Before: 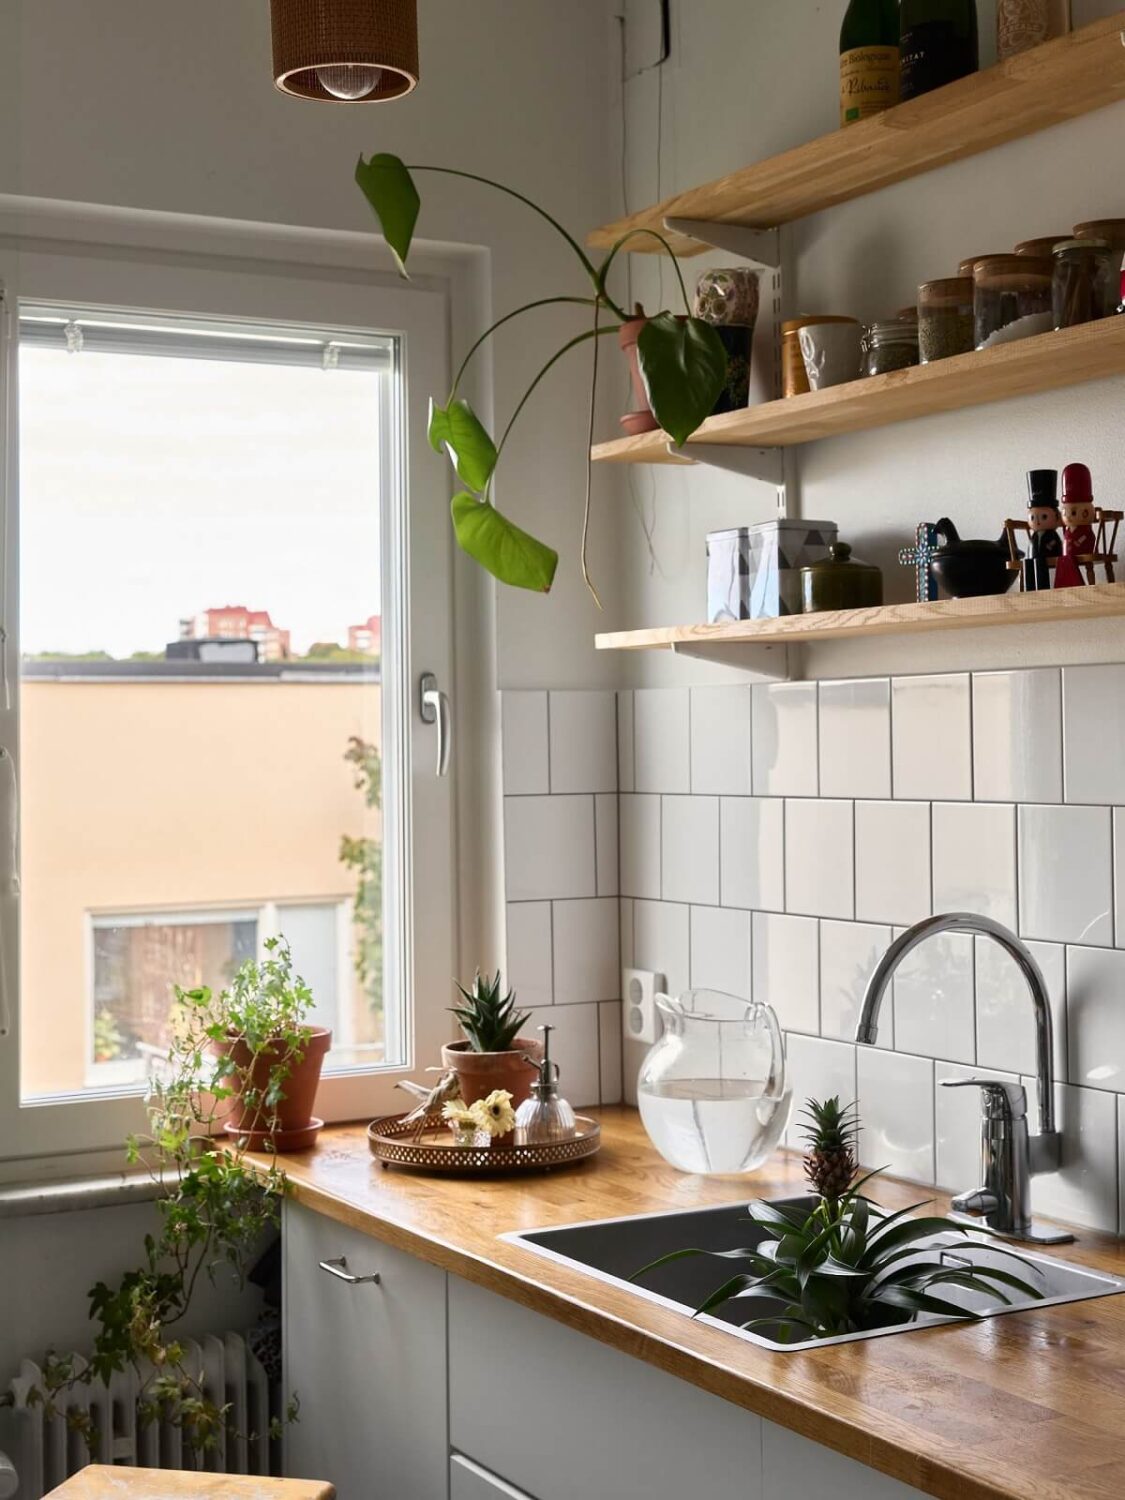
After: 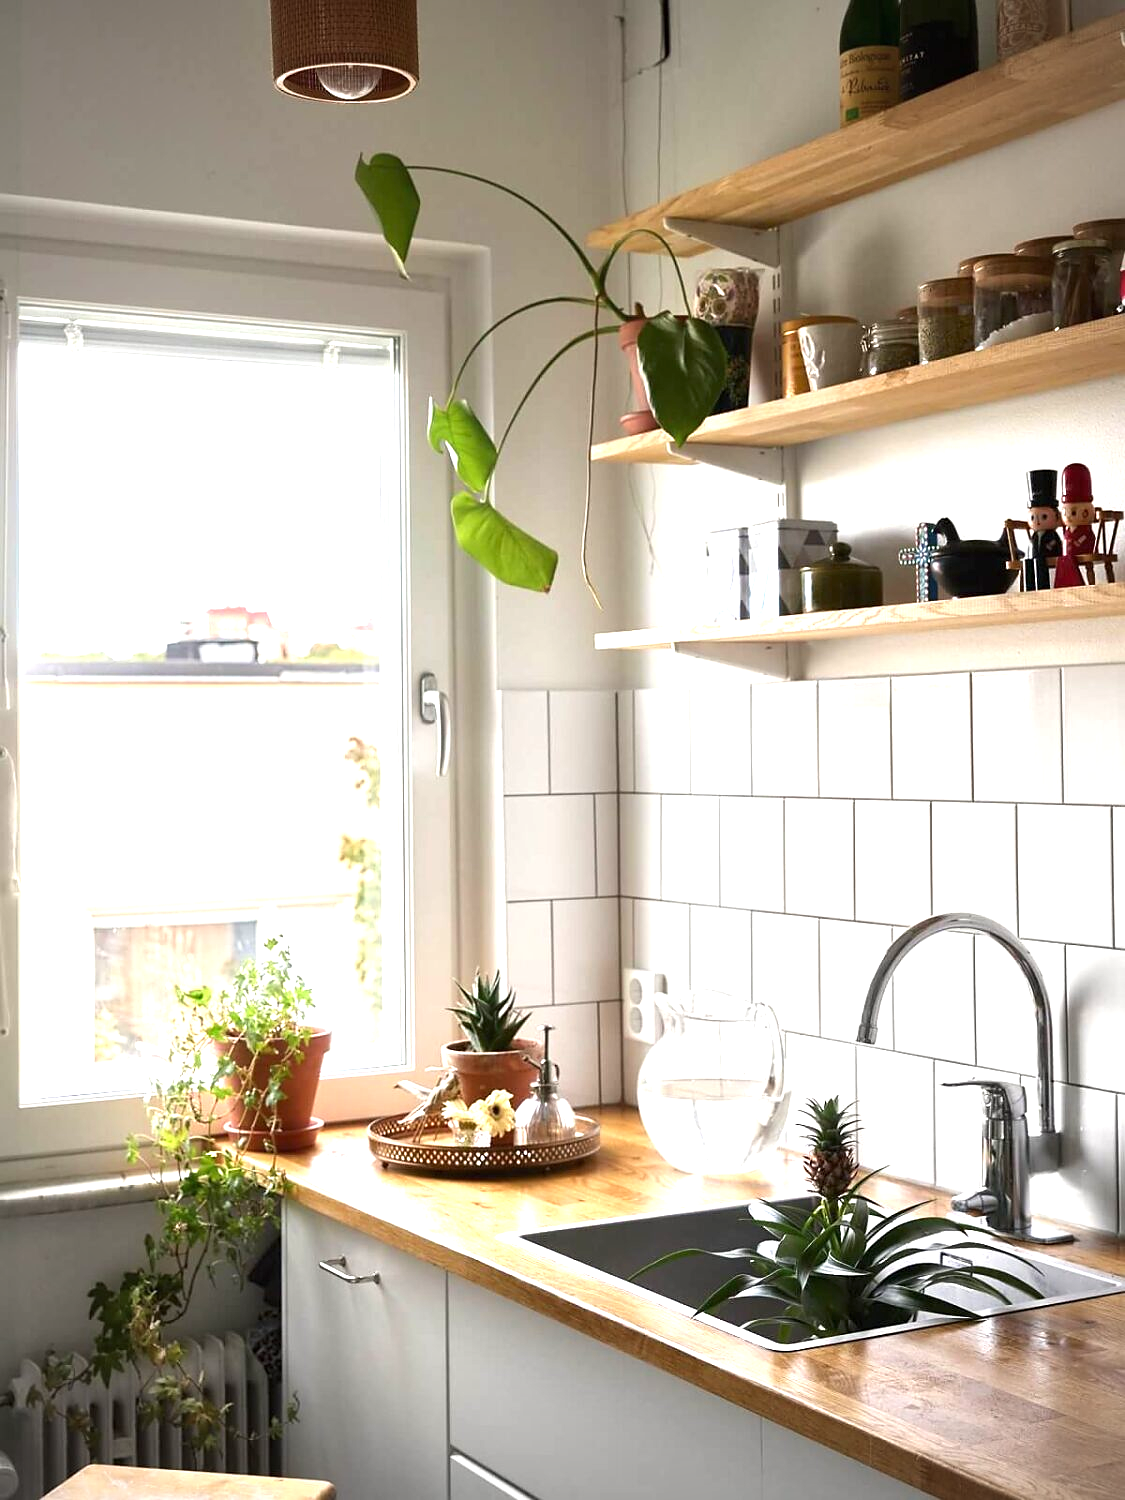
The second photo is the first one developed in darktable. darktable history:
exposure: black level correction 0, exposure 1.098 EV, compensate highlight preservation false
sharpen: radius 1.48, amount 0.399, threshold 1.148
vignetting: fall-off radius 82.63%, brightness -0.889
